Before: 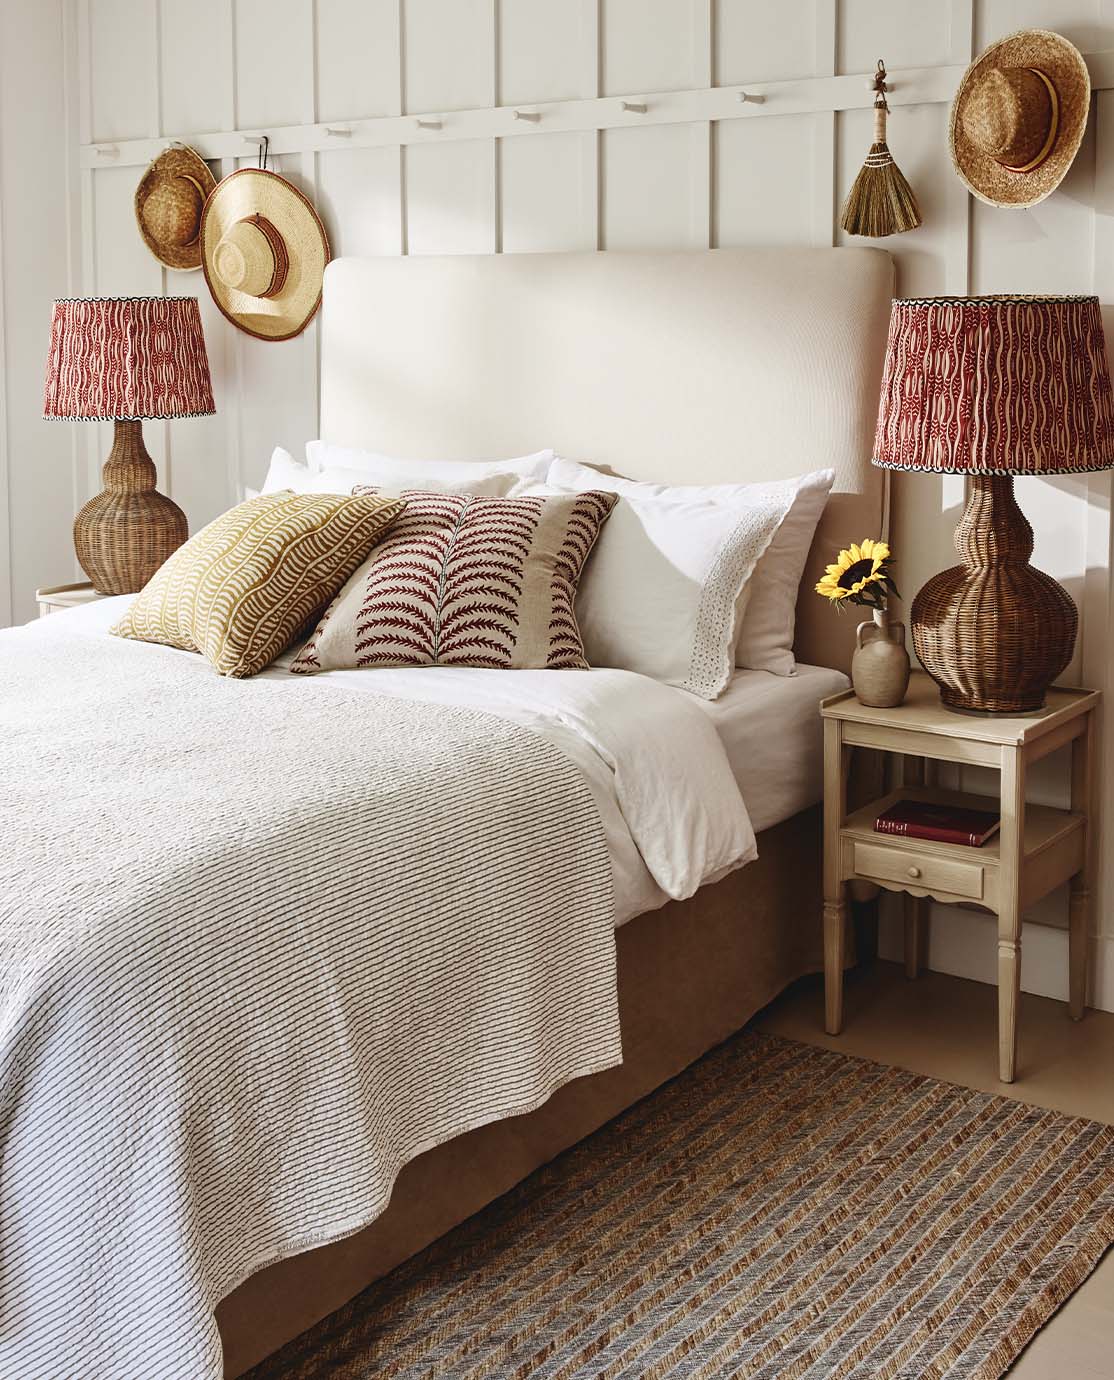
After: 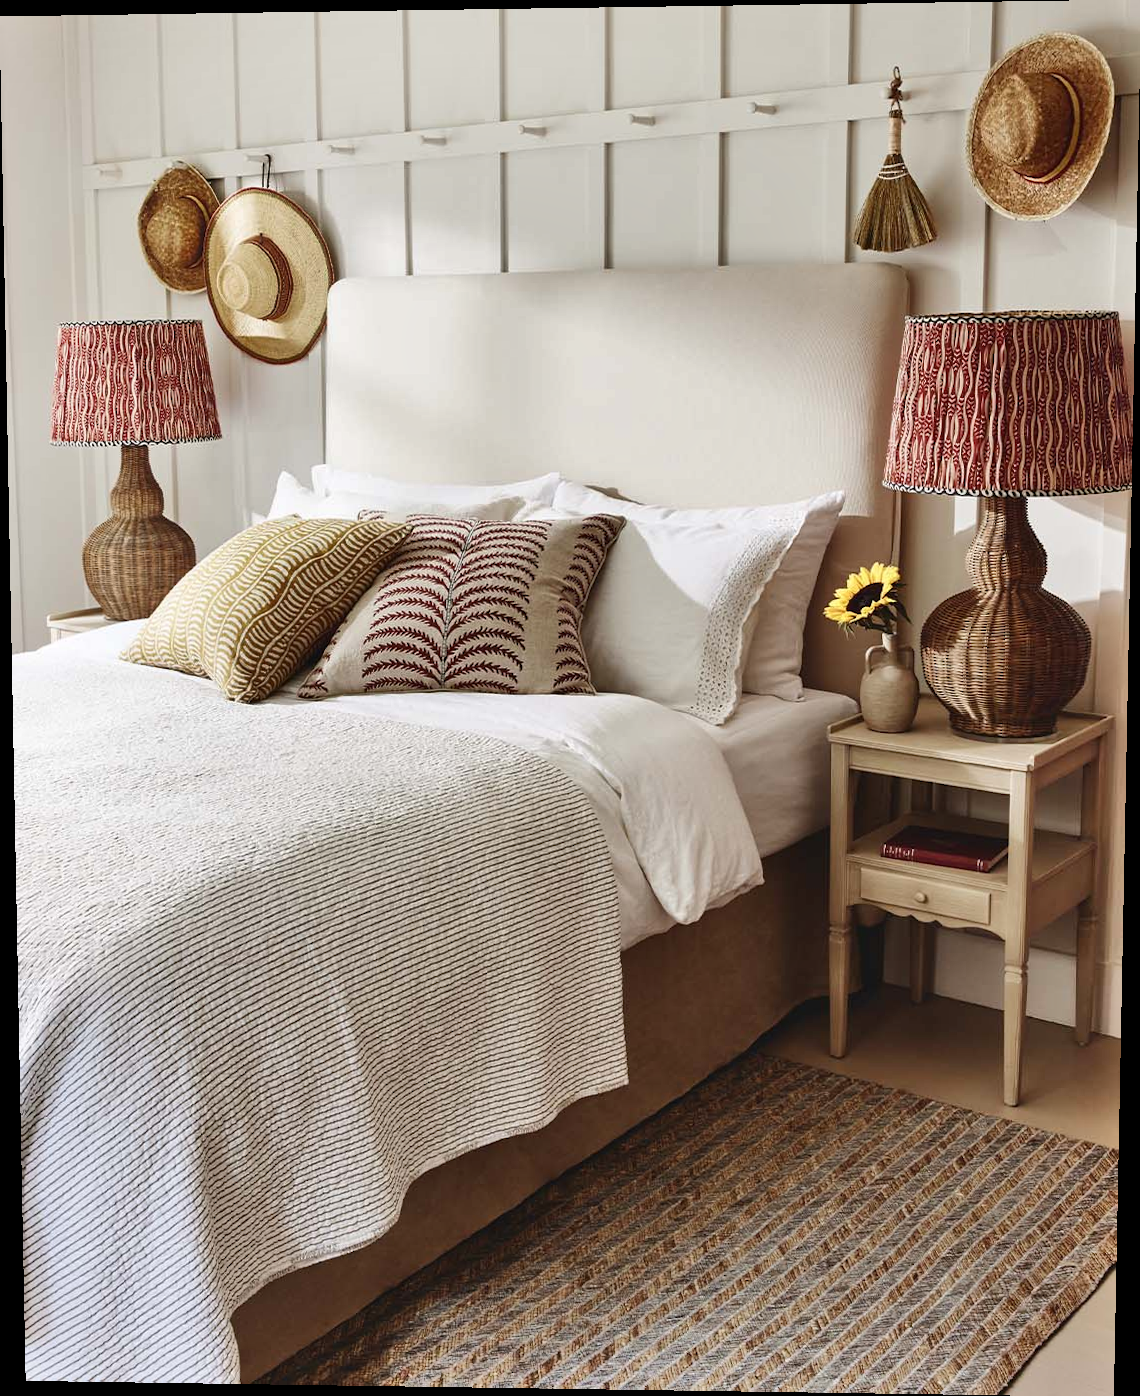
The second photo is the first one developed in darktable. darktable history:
contrast brightness saturation: contrast 0.05
shadows and highlights: highlights color adjustment 0%, low approximation 0.01, soften with gaussian
rotate and perspective: lens shift (vertical) 0.048, lens shift (horizontal) -0.024, automatic cropping off
